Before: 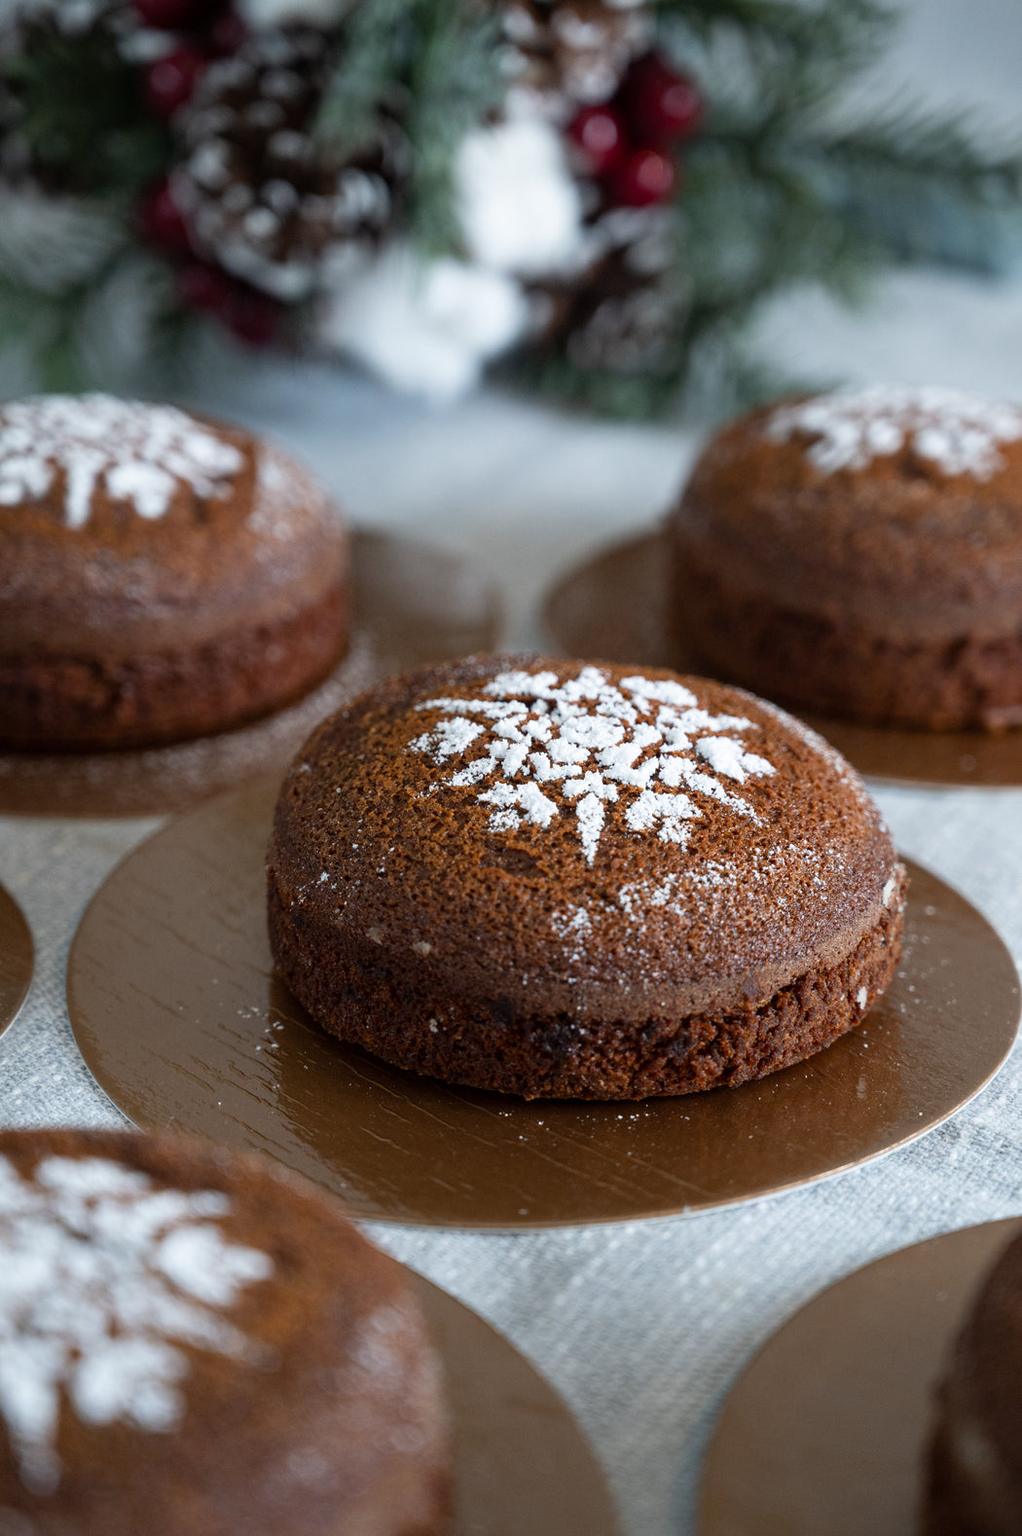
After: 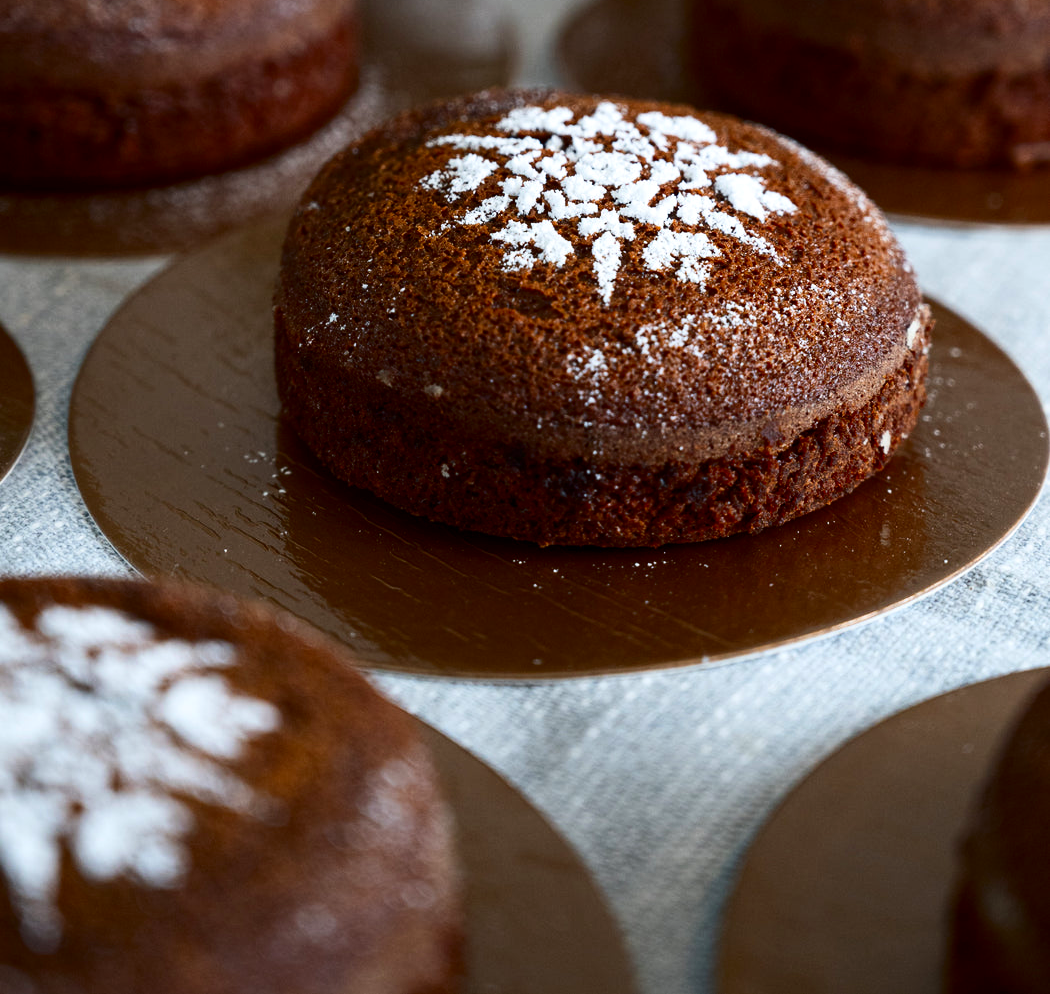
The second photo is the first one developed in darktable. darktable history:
exposure: exposure 0.084 EV, compensate highlight preservation false
crop and rotate: top 36.972%
contrast brightness saturation: contrast 0.208, brightness -0.1, saturation 0.214
